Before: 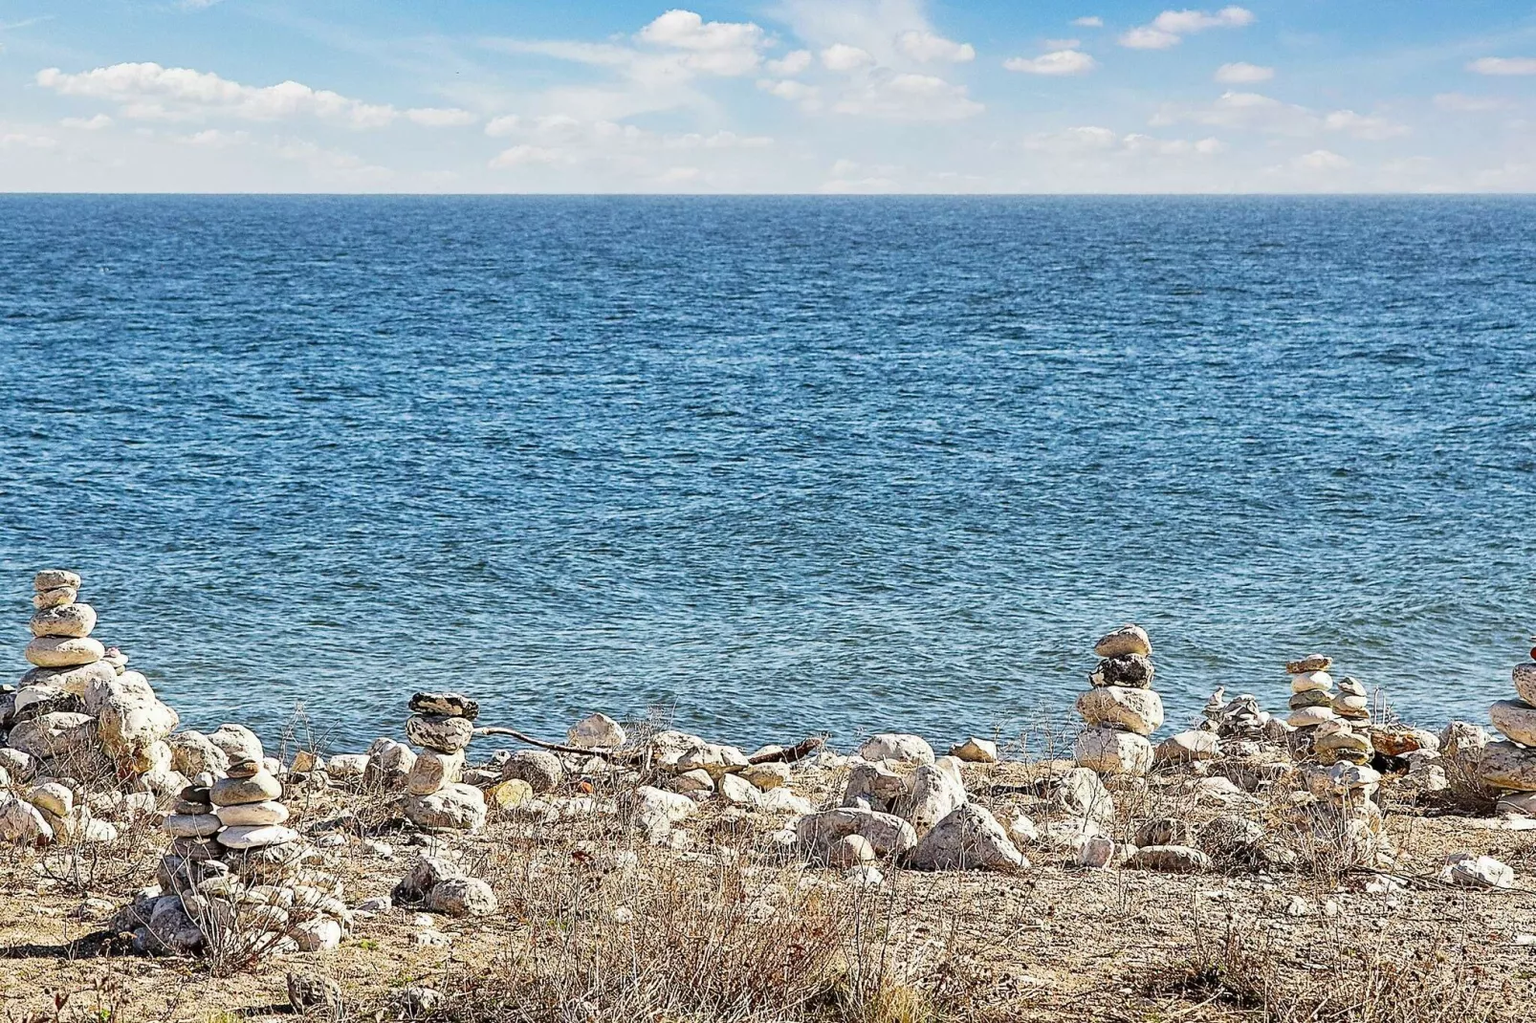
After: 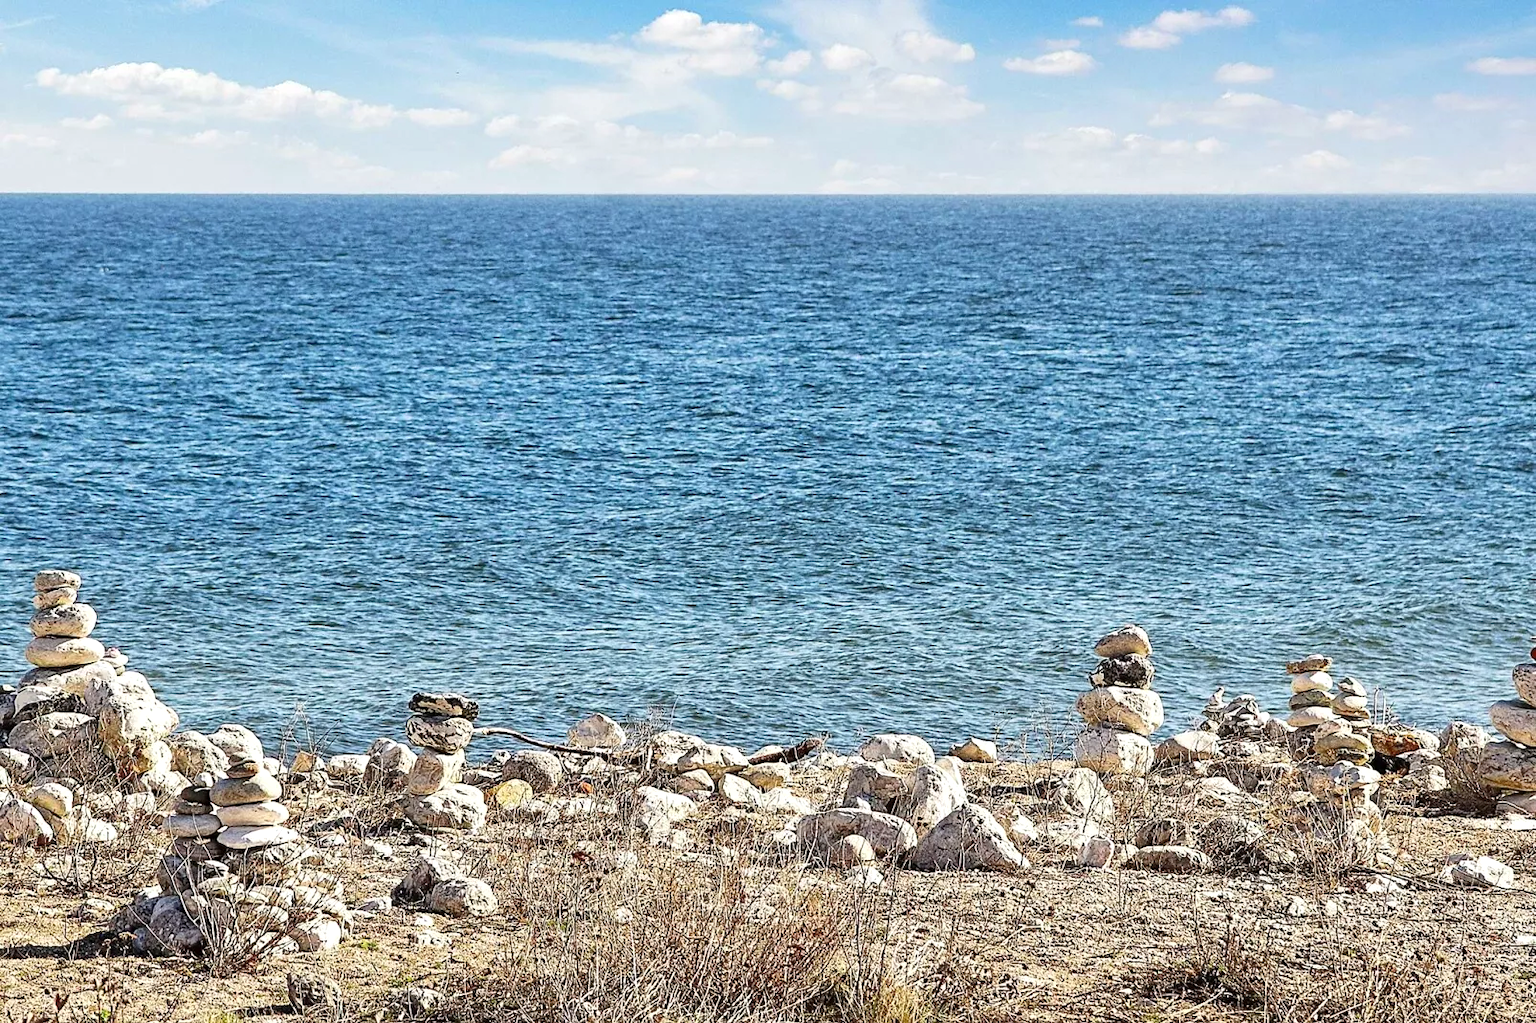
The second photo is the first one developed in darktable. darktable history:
exposure: exposure 0.203 EV, compensate highlight preservation false
tone equalizer: on, module defaults
